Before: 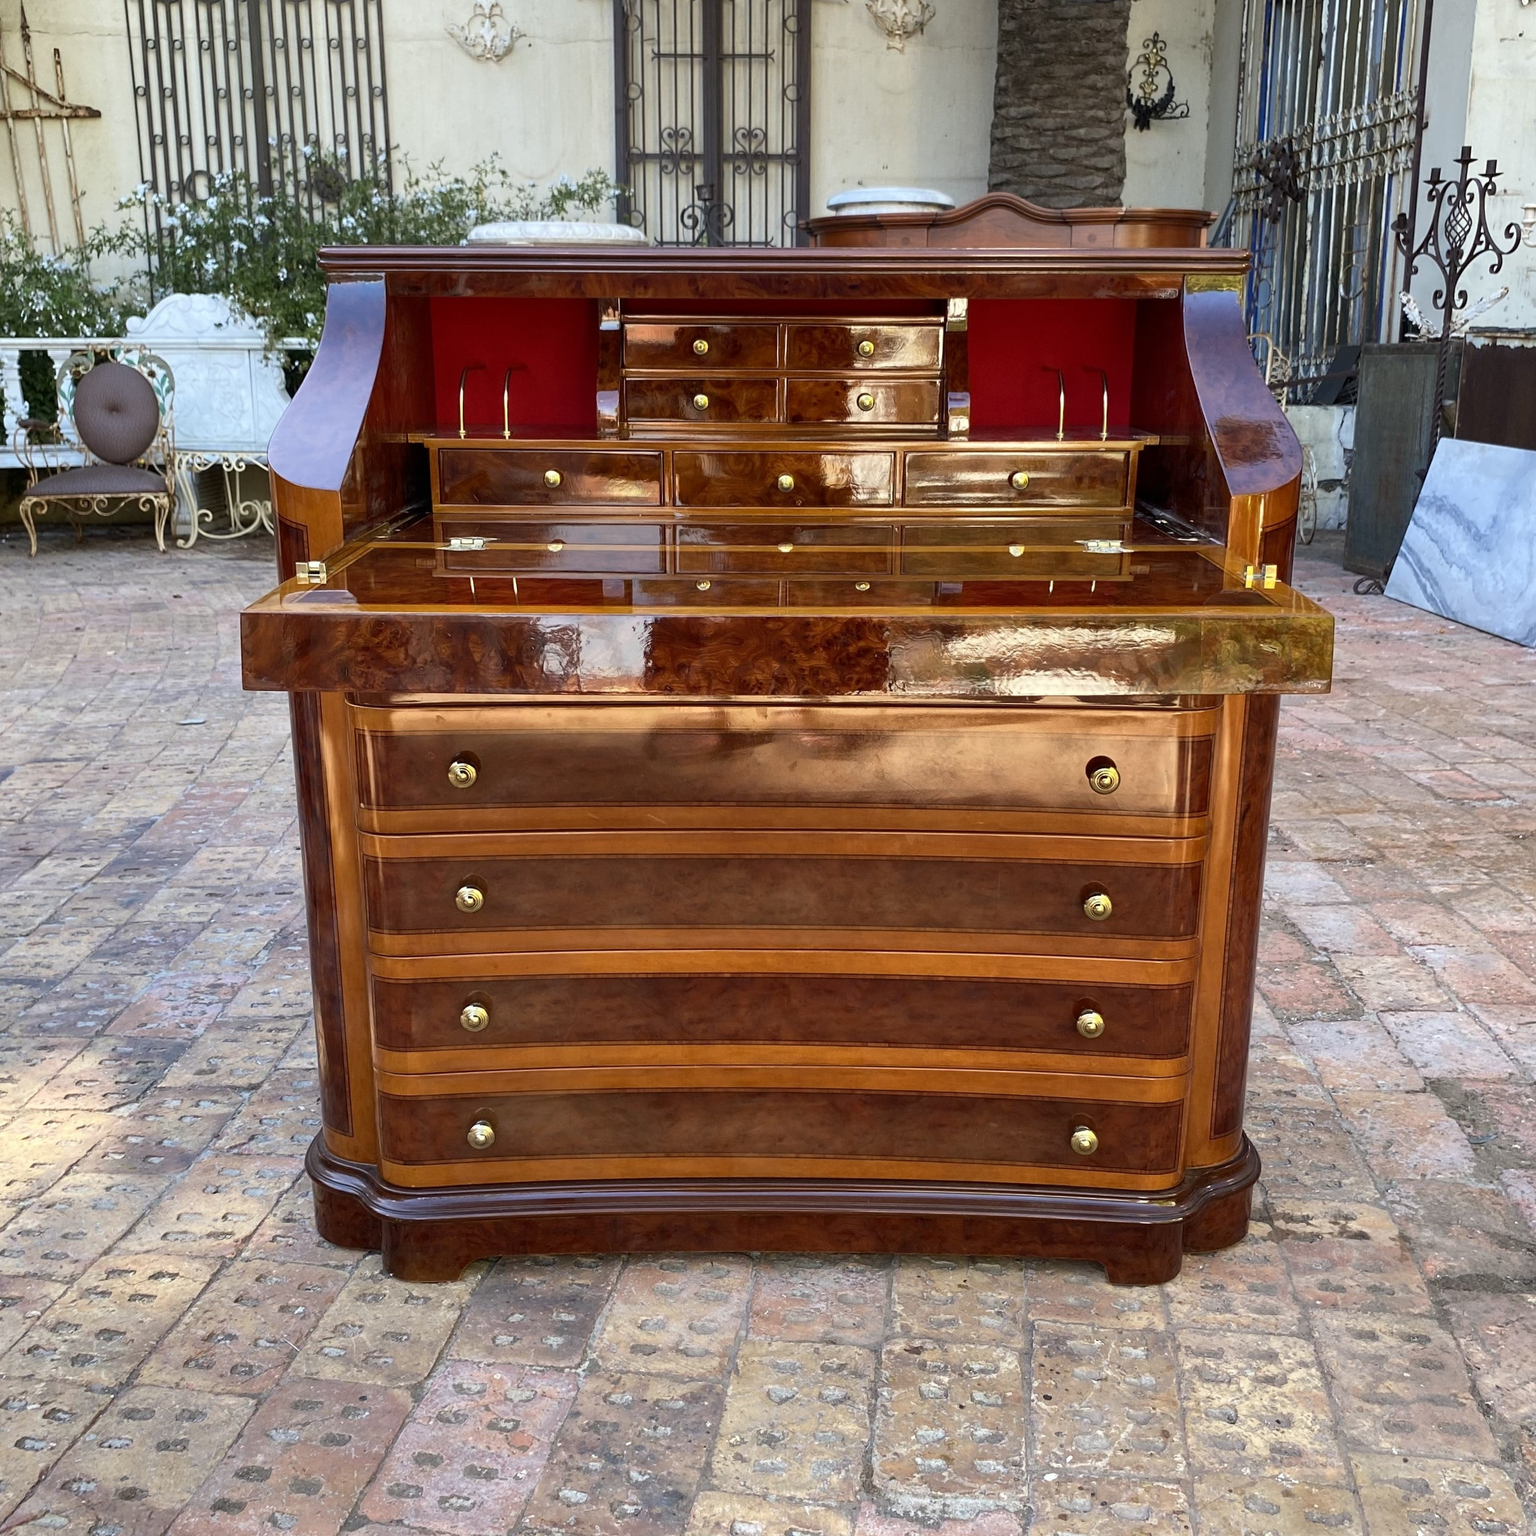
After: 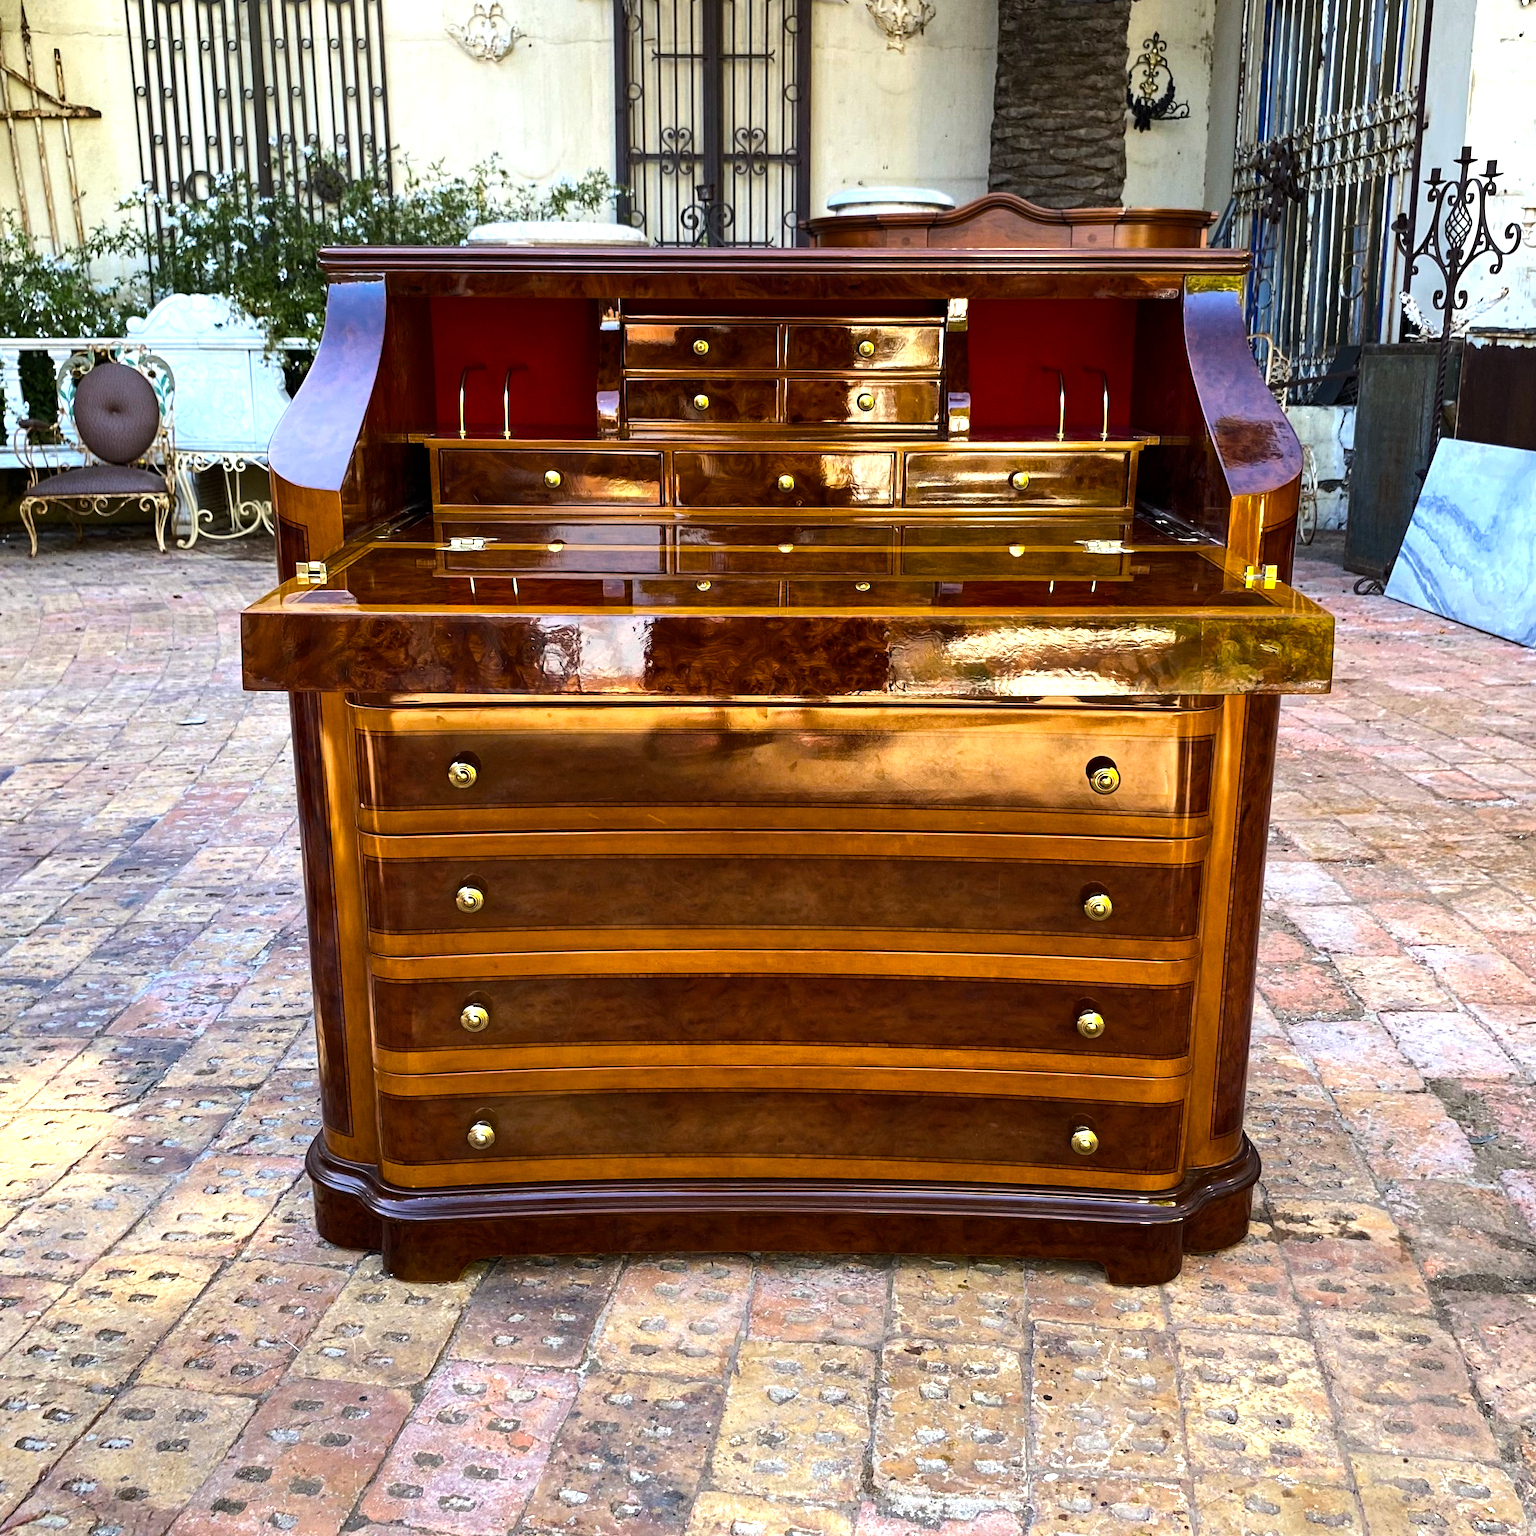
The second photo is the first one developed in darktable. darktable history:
color balance rgb: perceptual saturation grading › global saturation 25%, global vibrance 20%
tone equalizer: -8 EV -0.75 EV, -7 EV -0.7 EV, -6 EV -0.6 EV, -5 EV -0.4 EV, -3 EV 0.4 EV, -2 EV 0.6 EV, -1 EV 0.7 EV, +0 EV 0.75 EV, edges refinement/feathering 500, mask exposure compensation -1.57 EV, preserve details no
haze removal: compatibility mode true, adaptive false
